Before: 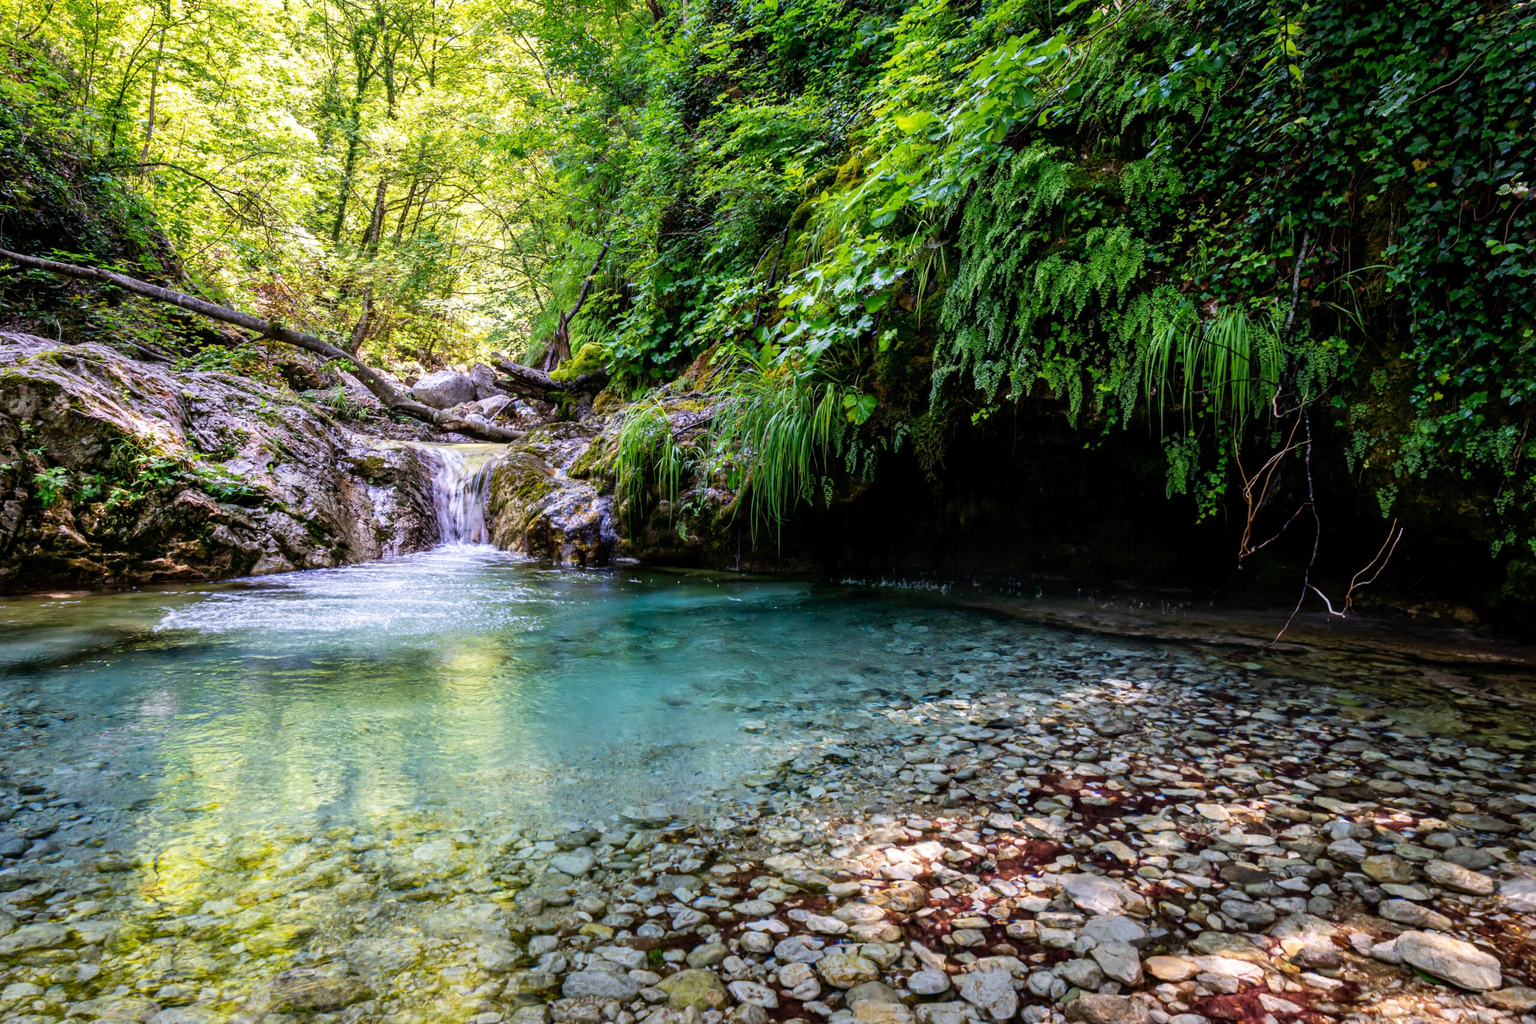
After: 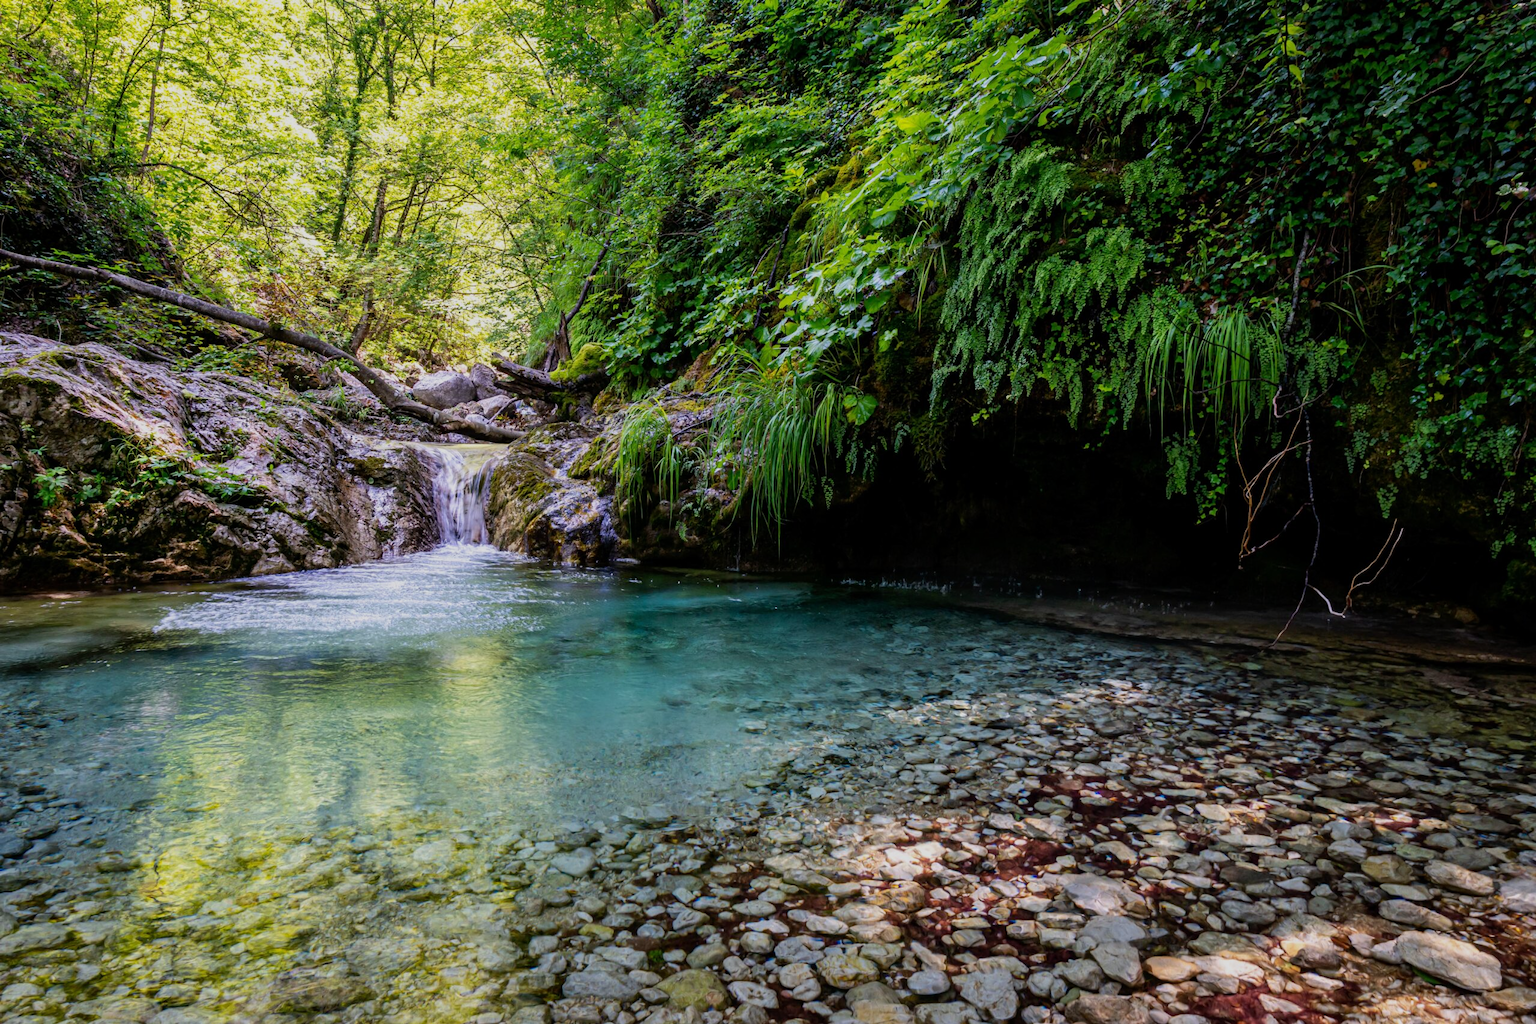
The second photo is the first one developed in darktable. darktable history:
exposure: exposure -0.491 EV, compensate highlight preservation false
